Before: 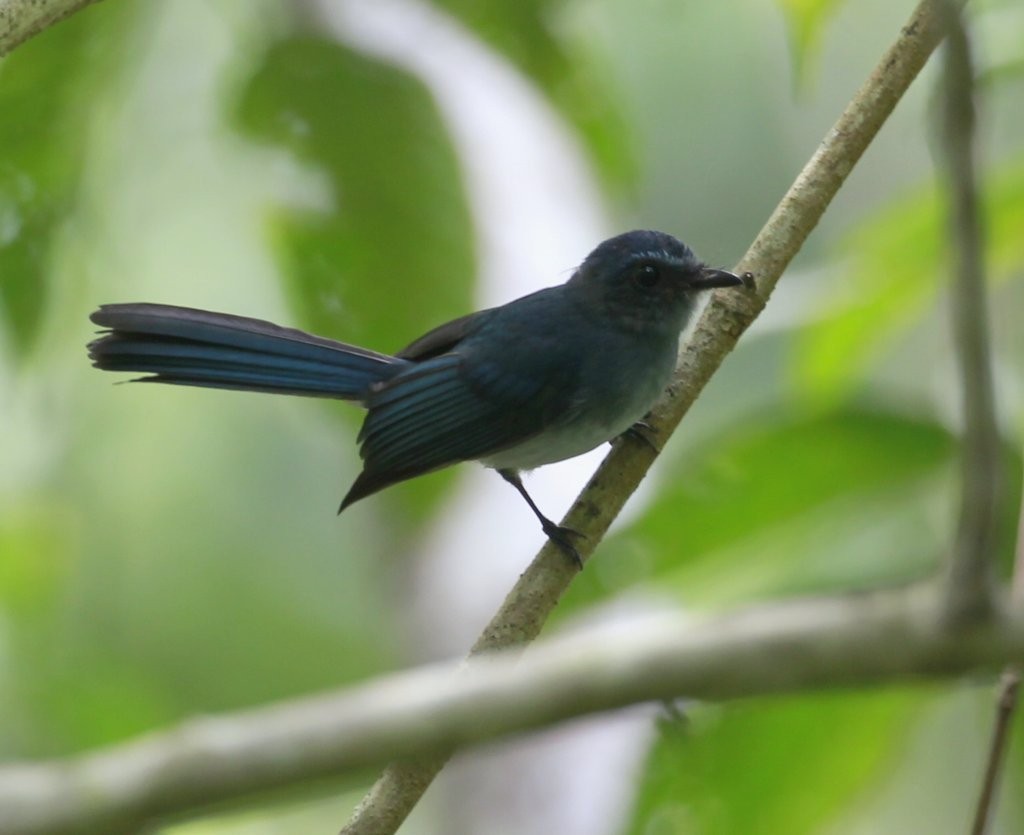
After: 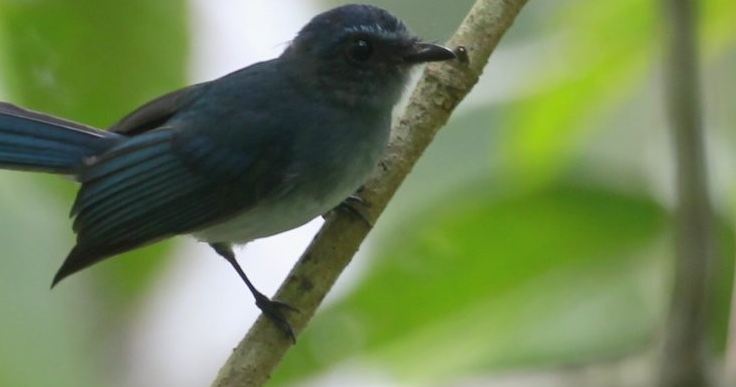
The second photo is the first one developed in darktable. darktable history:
crop and rotate: left 28.062%, top 27.117%, bottom 26.496%
